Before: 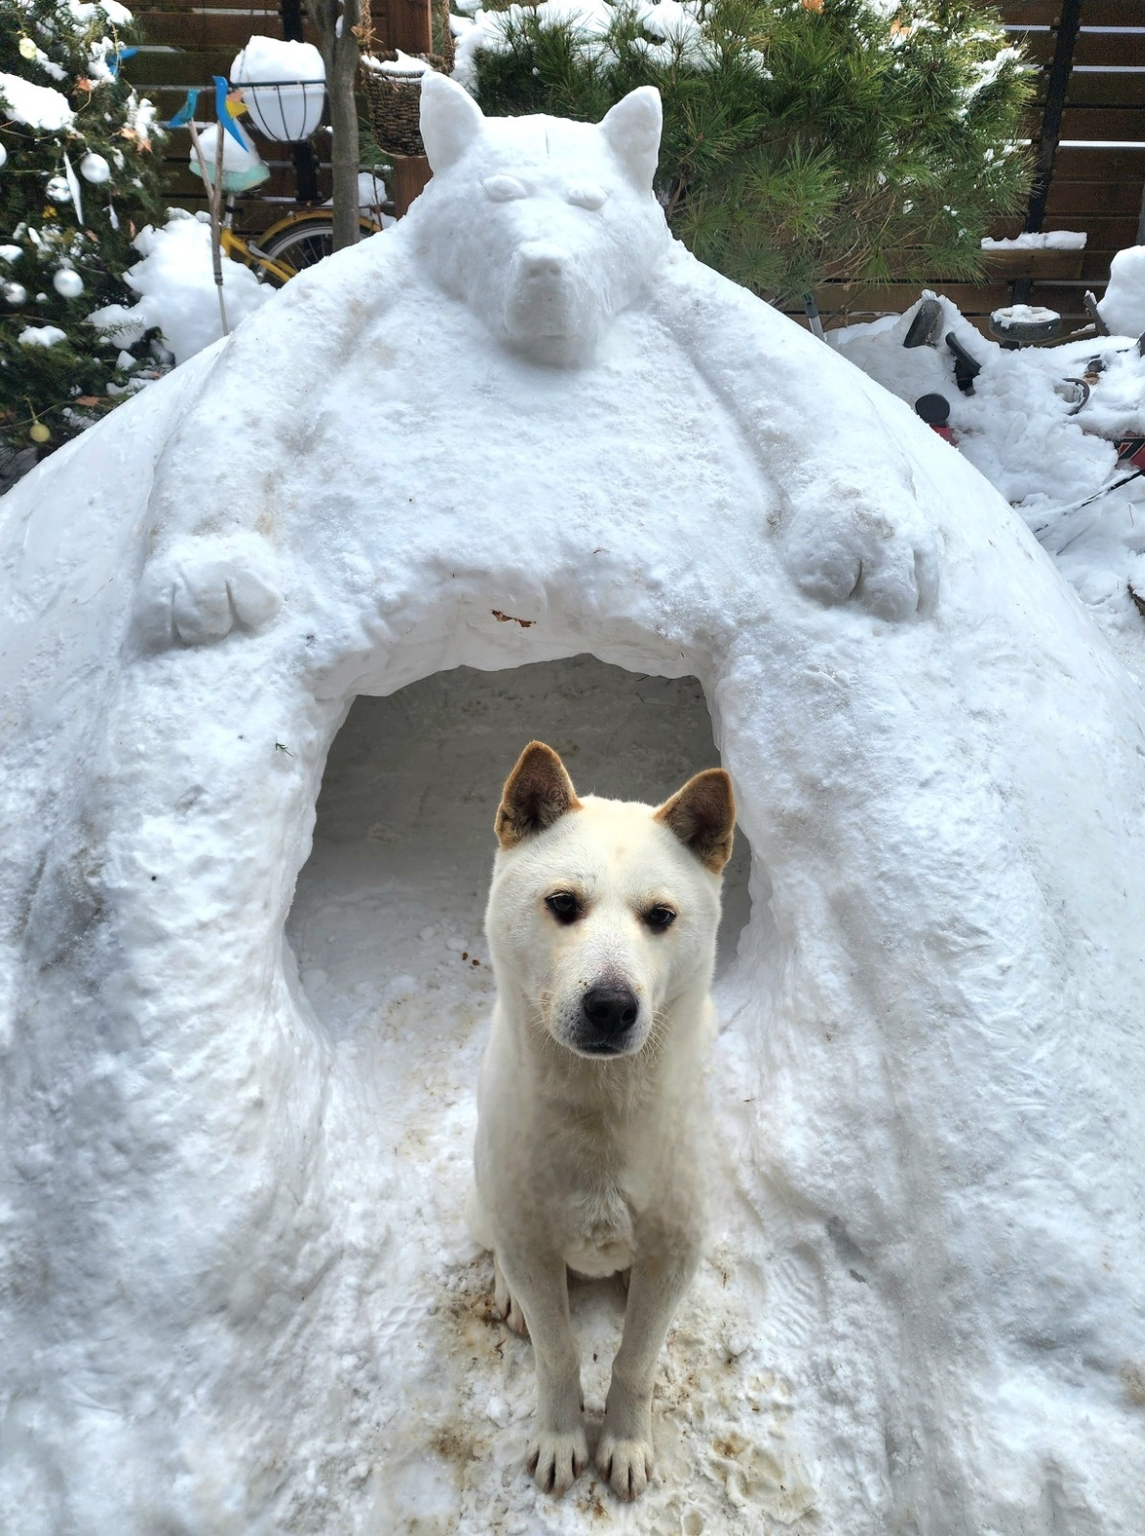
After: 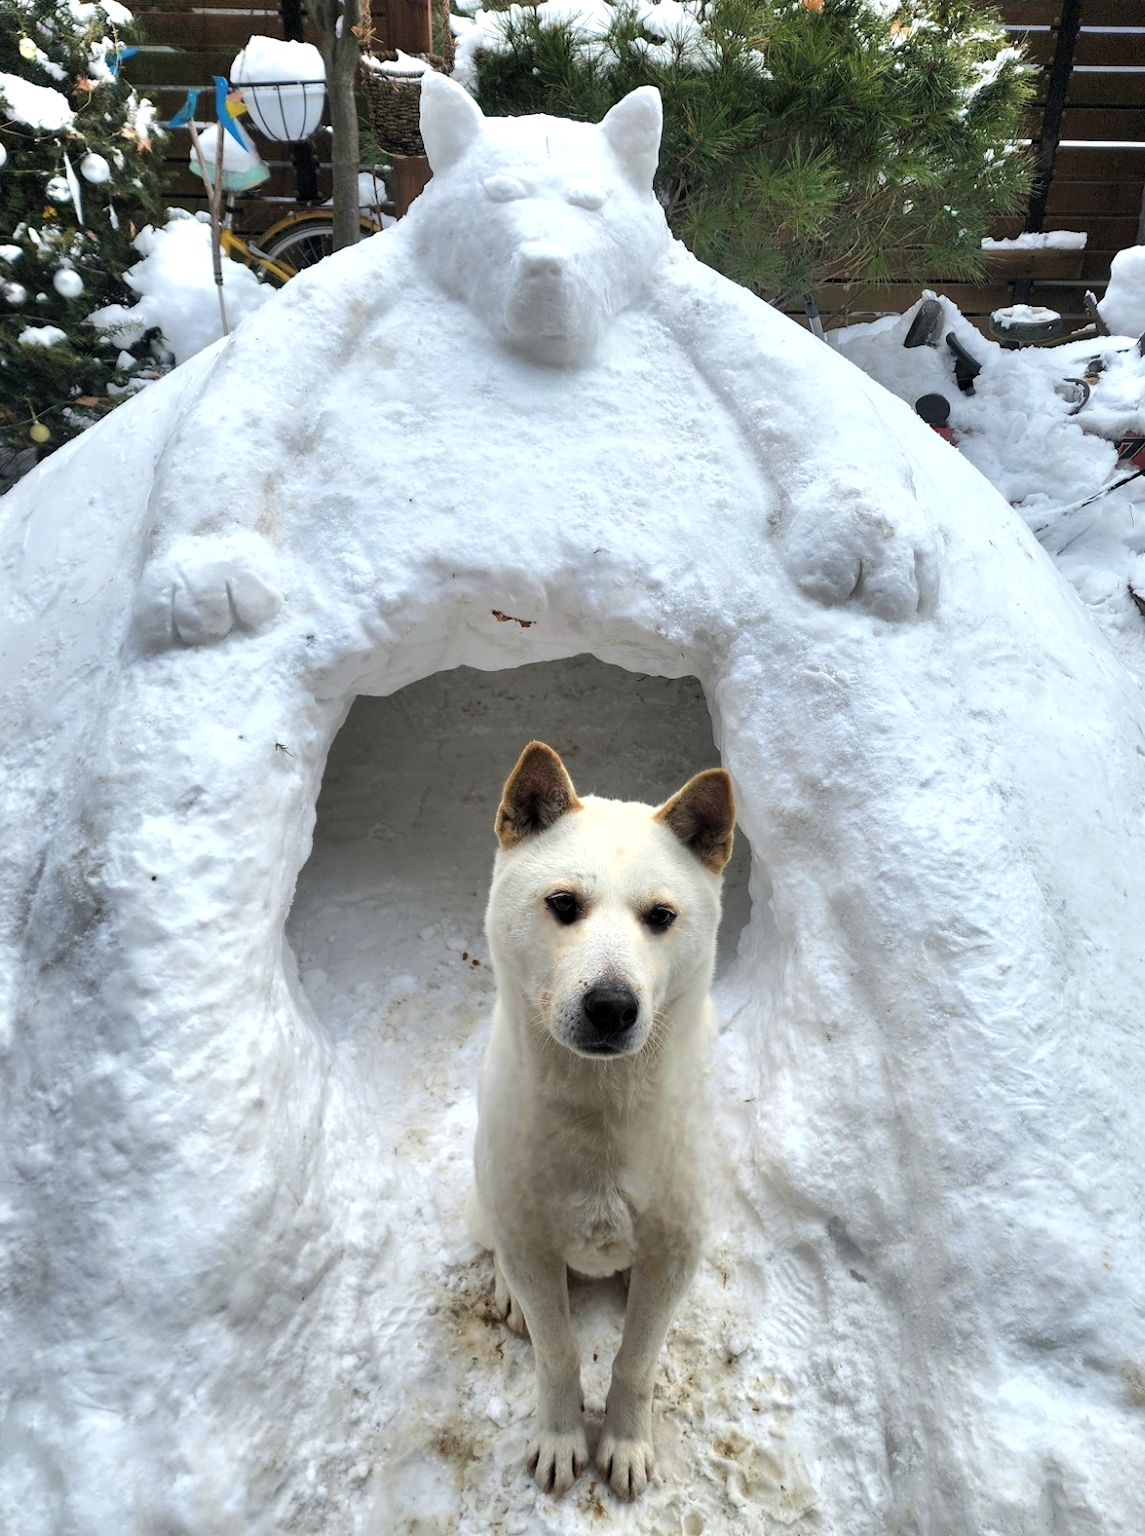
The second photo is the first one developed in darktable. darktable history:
levels: gray 50.82%, levels [0.031, 0.5, 0.969]
